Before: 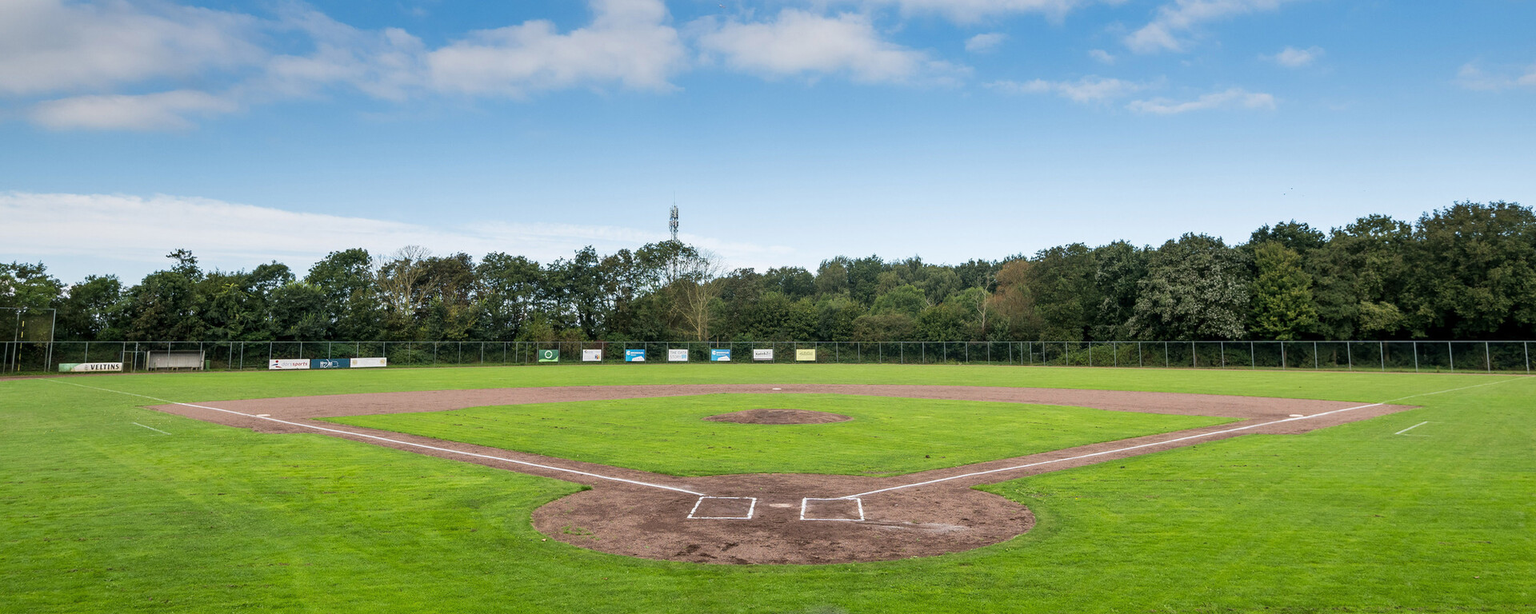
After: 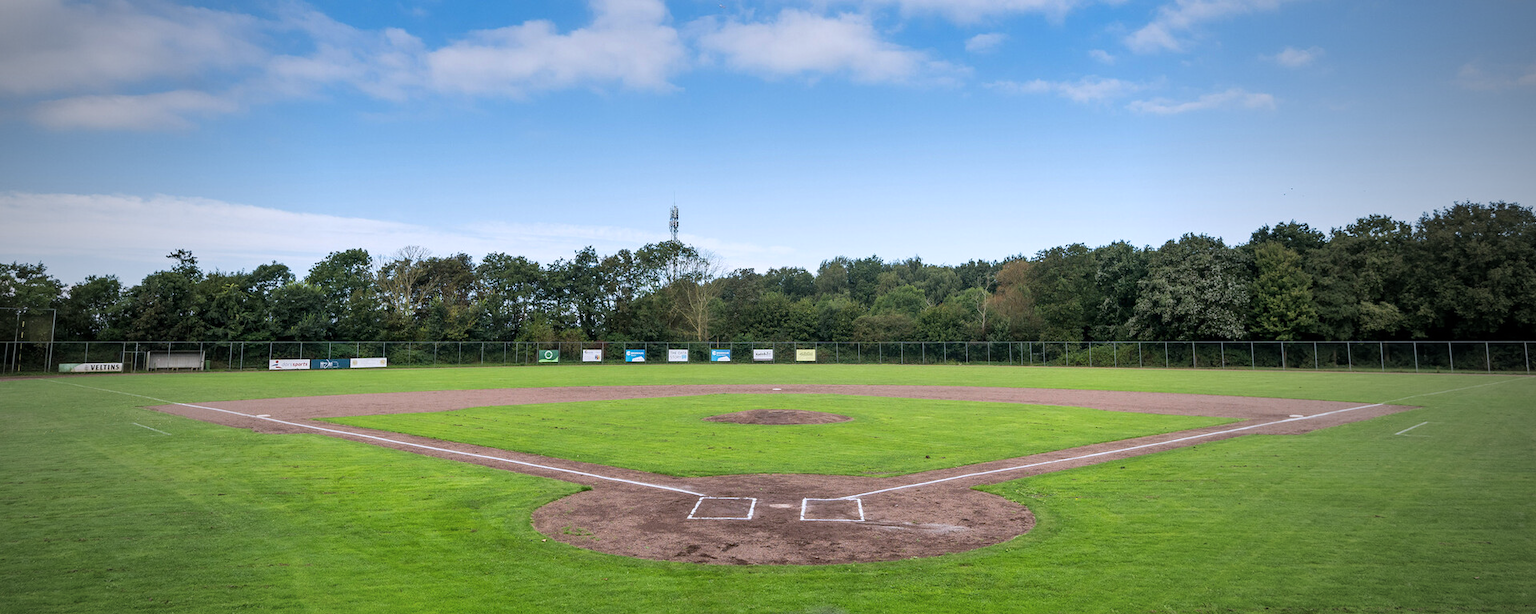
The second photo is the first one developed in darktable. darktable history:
tone equalizer: on, module defaults
color calibration: illuminant as shot in camera, x 0.358, y 0.373, temperature 4628.91 K
vignetting: fall-off start 72.14%, fall-off radius 108.07%, brightness -0.713, saturation -0.488, center (-0.054, -0.359), width/height ratio 0.729
